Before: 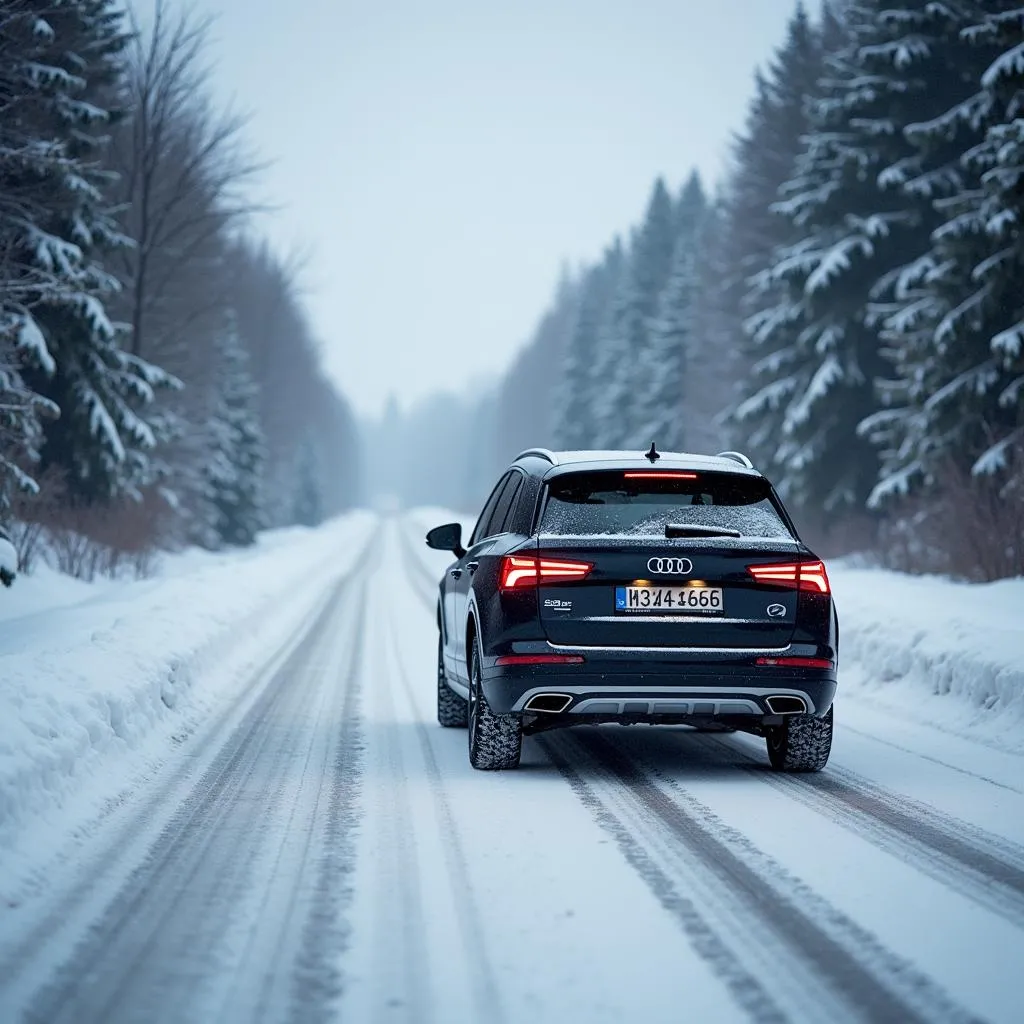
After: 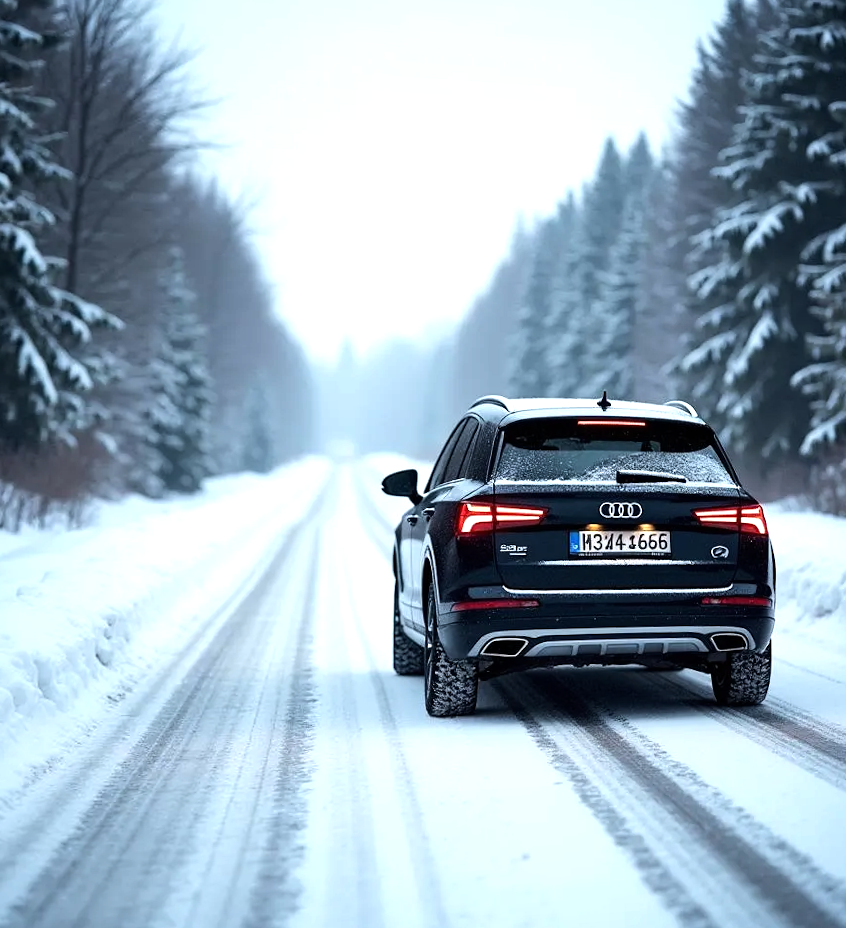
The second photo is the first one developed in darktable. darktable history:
tone equalizer: -8 EV -0.75 EV, -7 EV -0.7 EV, -6 EV -0.6 EV, -5 EV -0.4 EV, -3 EV 0.4 EV, -2 EV 0.6 EV, -1 EV 0.7 EV, +0 EV 0.75 EV, edges refinement/feathering 500, mask exposure compensation -1.57 EV, preserve details no
crop: left 8.026%, right 7.374%
rotate and perspective: rotation -0.013°, lens shift (vertical) -0.027, lens shift (horizontal) 0.178, crop left 0.016, crop right 0.989, crop top 0.082, crop bottom 0.918
